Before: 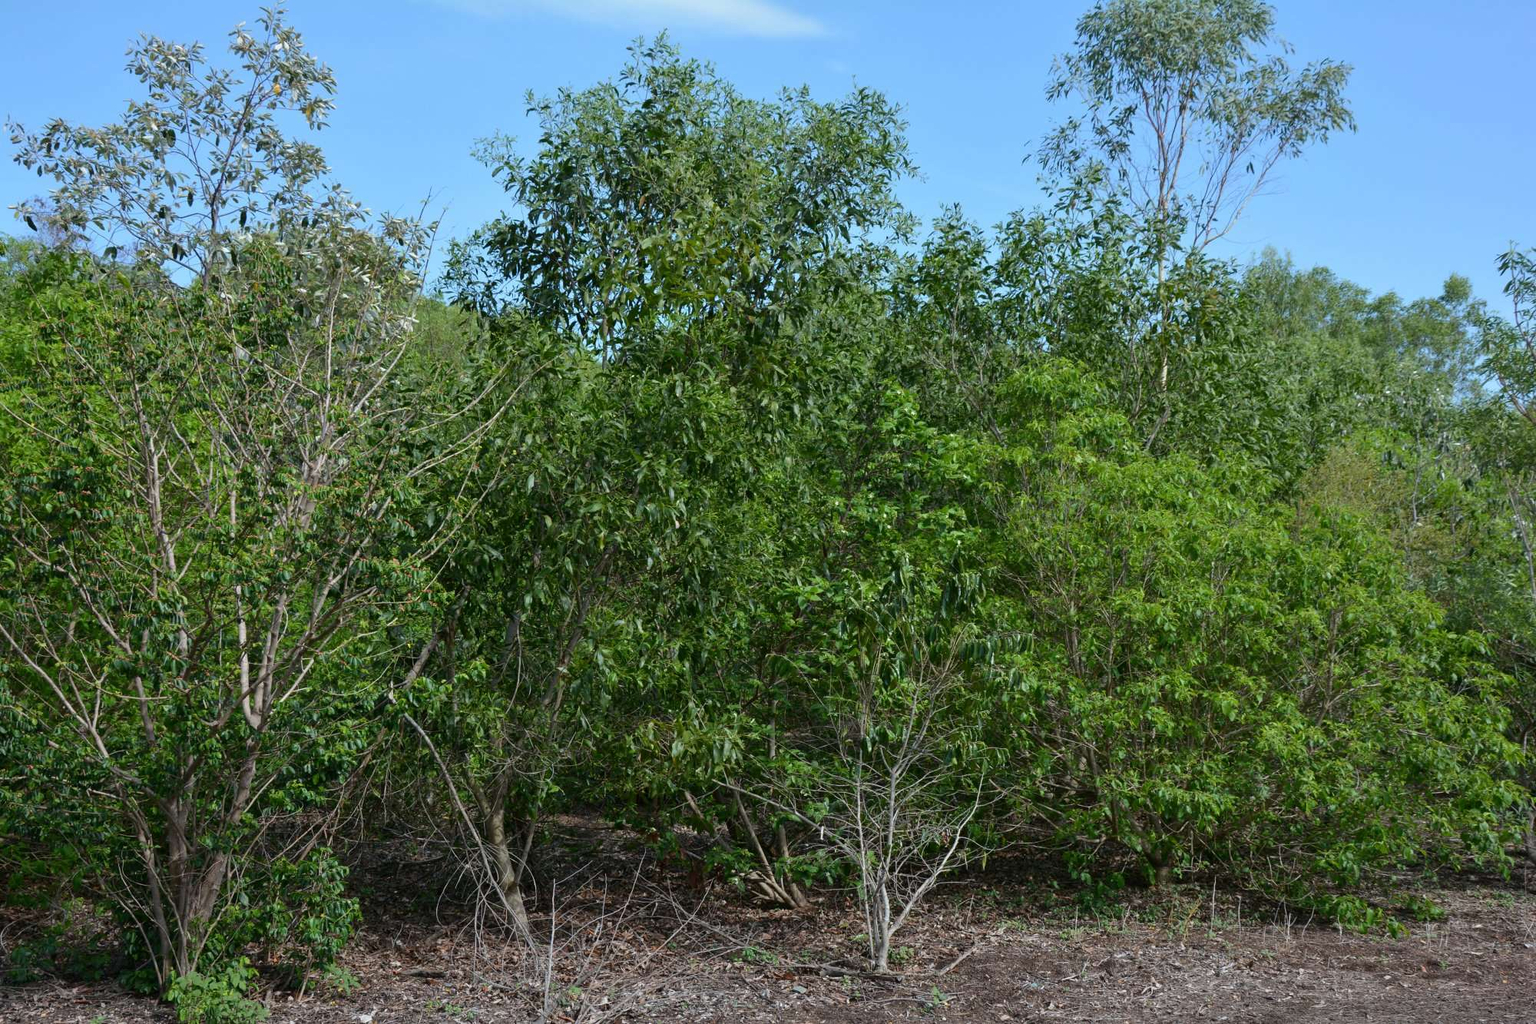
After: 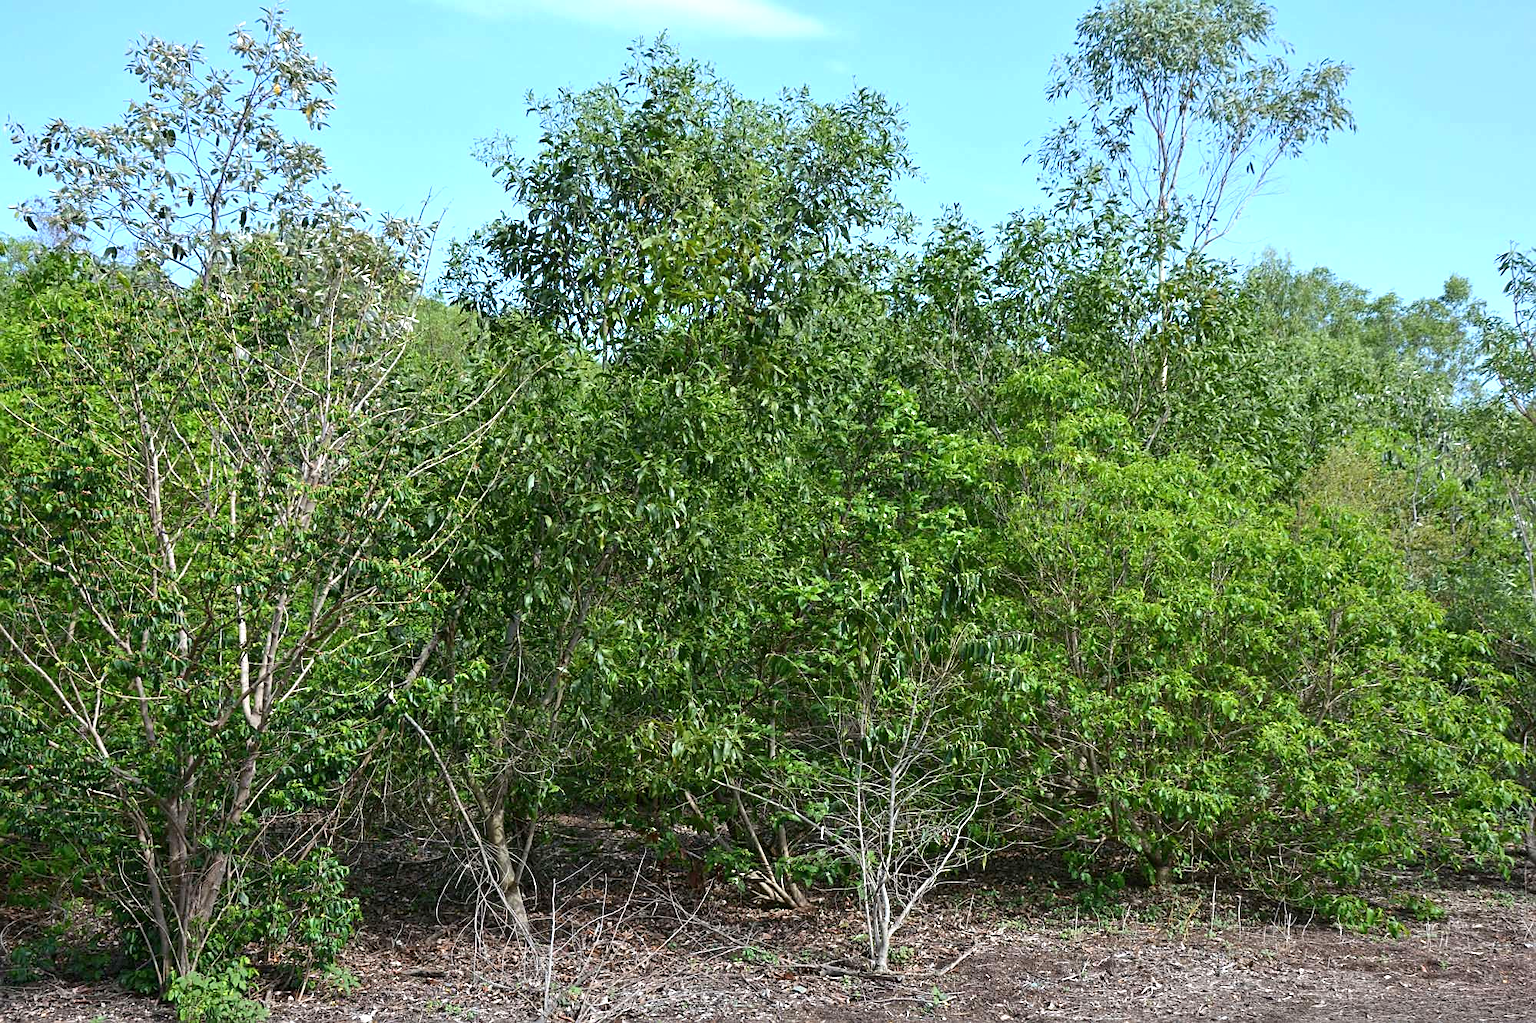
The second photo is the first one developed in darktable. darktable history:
exposure: exposure 0.77 EV, compensate highlight preservation false
sharpen: on, module defaults
